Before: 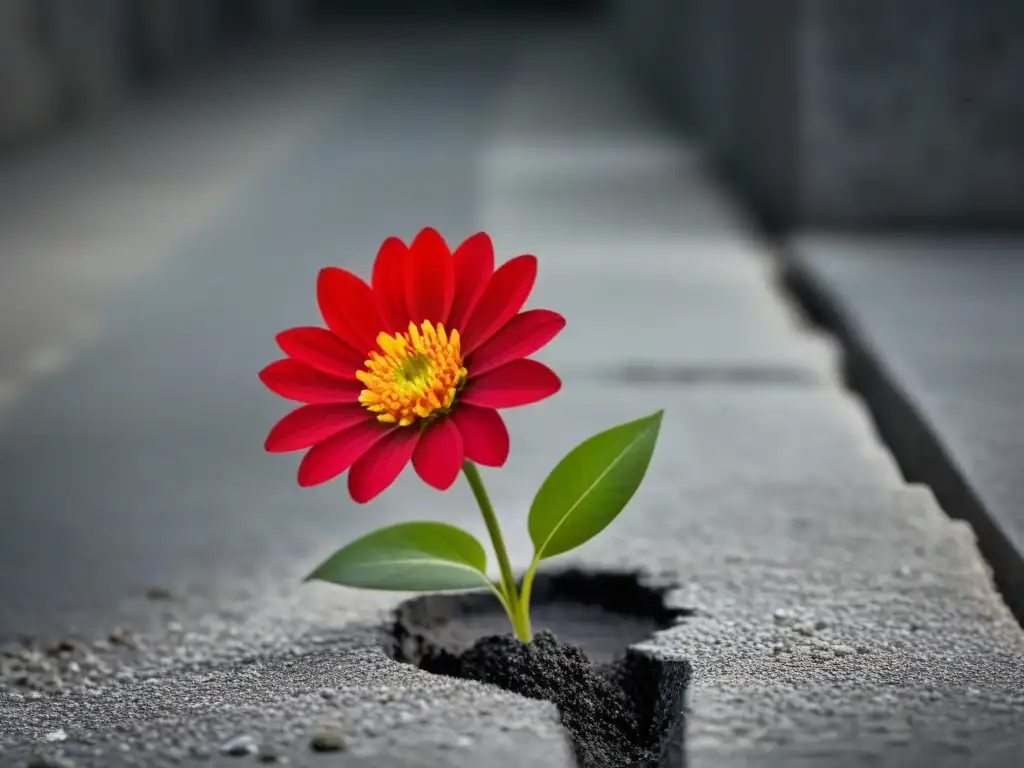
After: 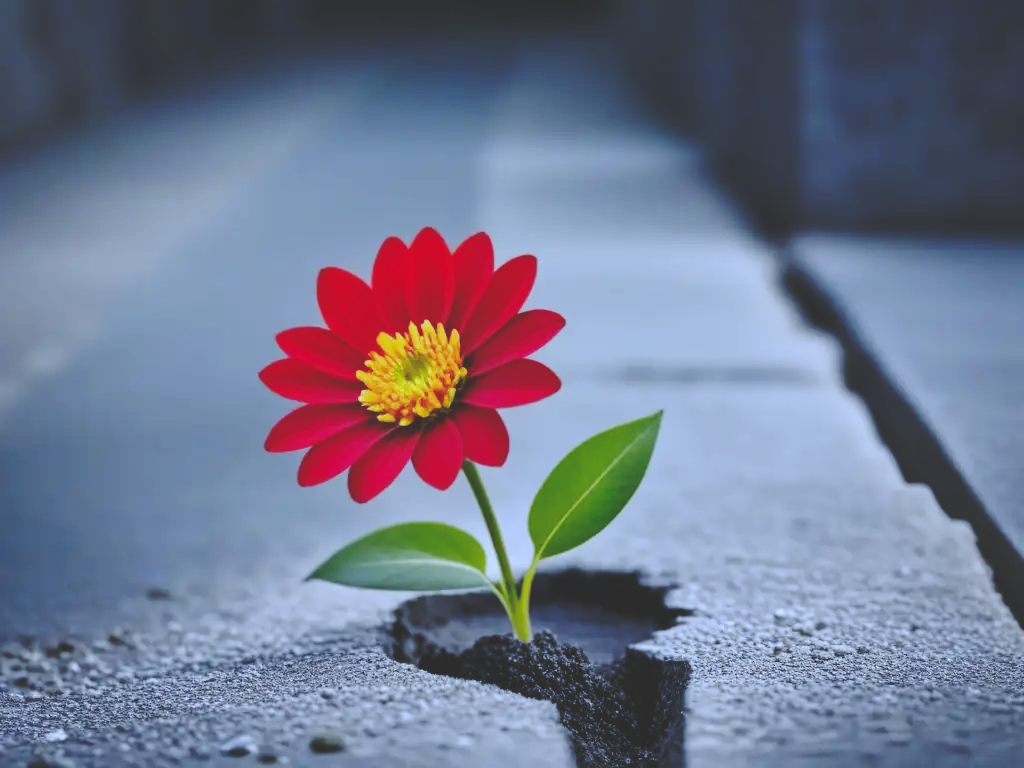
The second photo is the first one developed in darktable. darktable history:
white balance: red 0.871, blue 1.249
base curve: curves: ch0 [(0, 0.024) (0.055, 0.065) (0.121, 0.166) (0.236, 0.319) (0.693, 0.726) (1, 1)], preserve colors none
